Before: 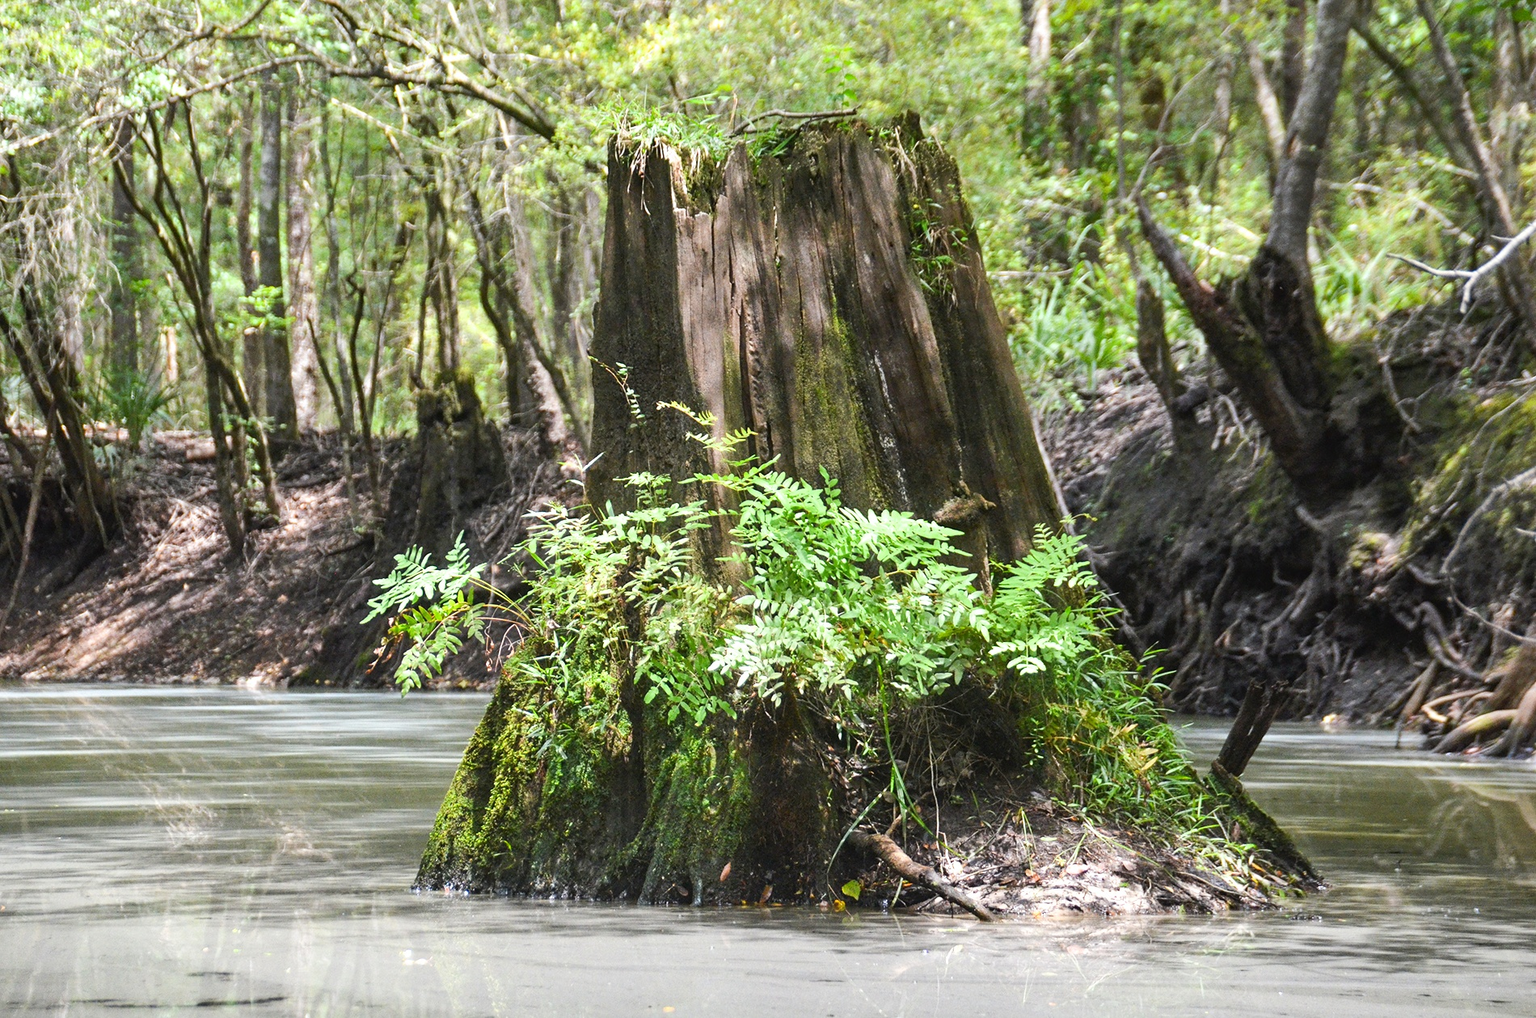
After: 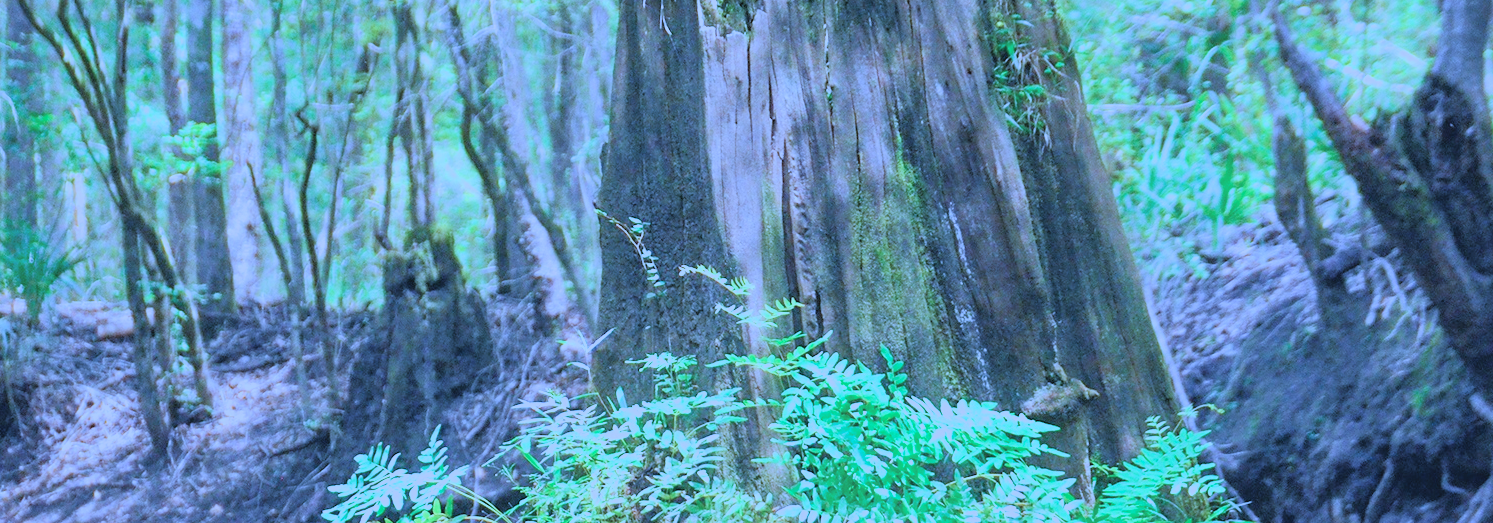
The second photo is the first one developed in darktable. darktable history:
crop: left 7.036%, top 18.398%, right 14.379%, bottom 40.043%
color calibration: illuminant as shot in camera, x 0.462, y 0.419, temperature 2651.64 K
color correction: highlights a* 0.816, highlights b* 2.78, saturation 1.1
exposure: black level correction -0.002, exposure 0.54 EV, compensate highlight preservation false
contrast brightness saturation: brightness 0.15
filmic rgb: black relative exposure -6.59 EV, white relative exposure 4.71 EV, hardness 3.13, contrast 0.805
white balance: red 0.967, blue 1.049
